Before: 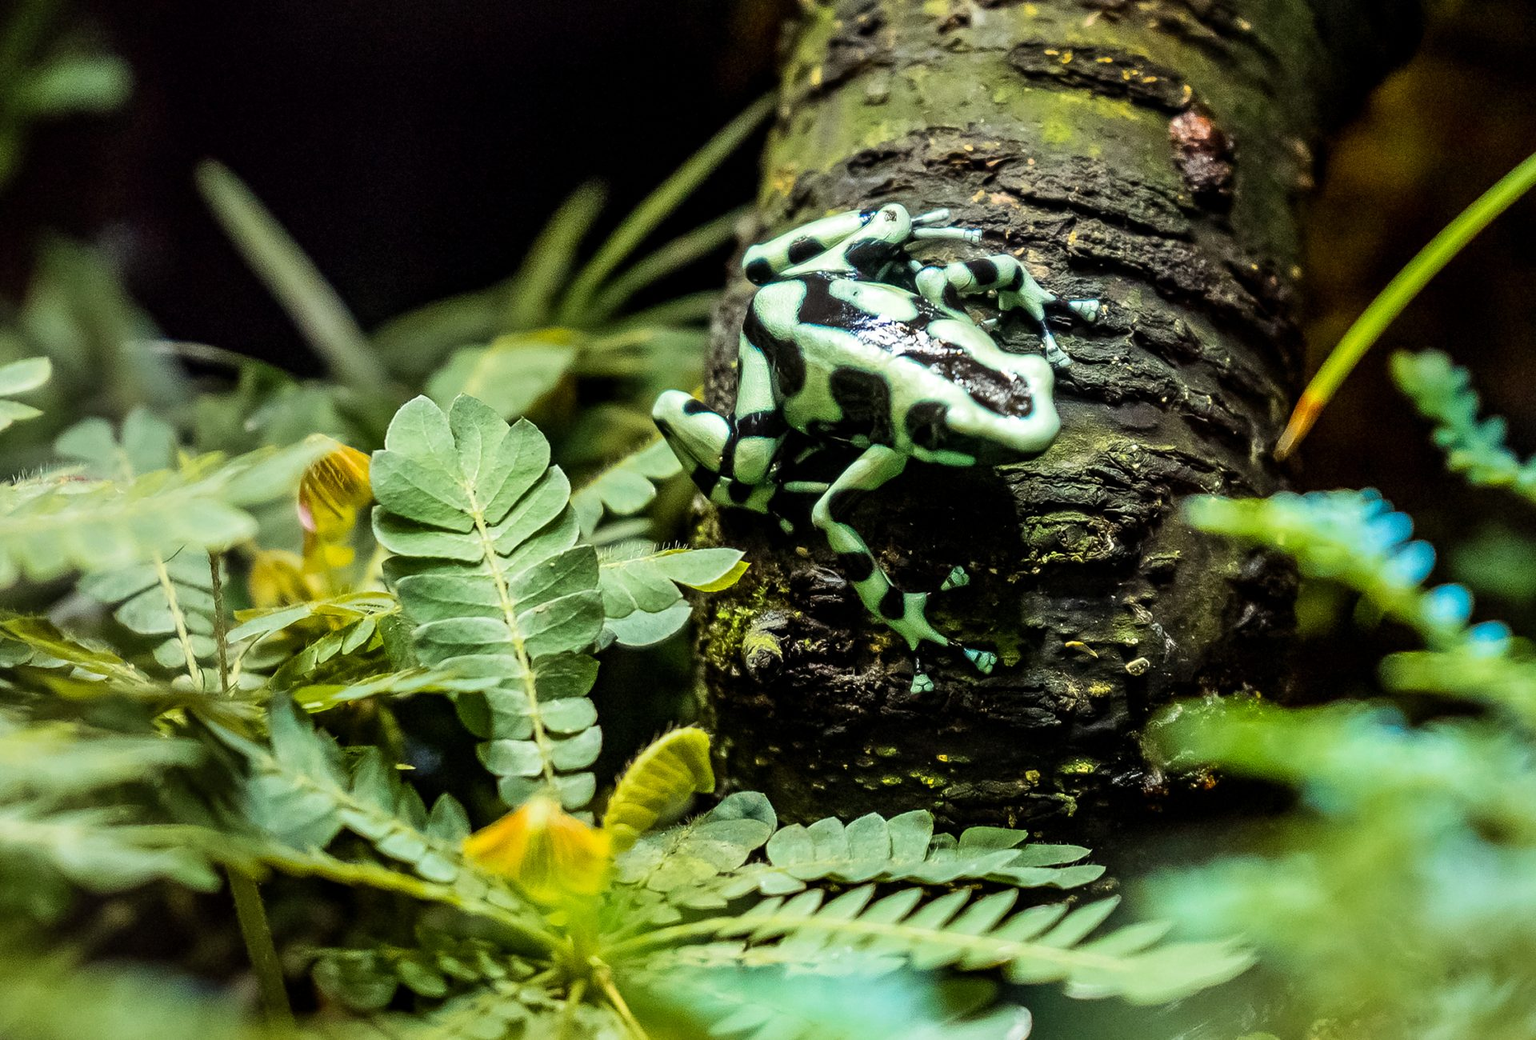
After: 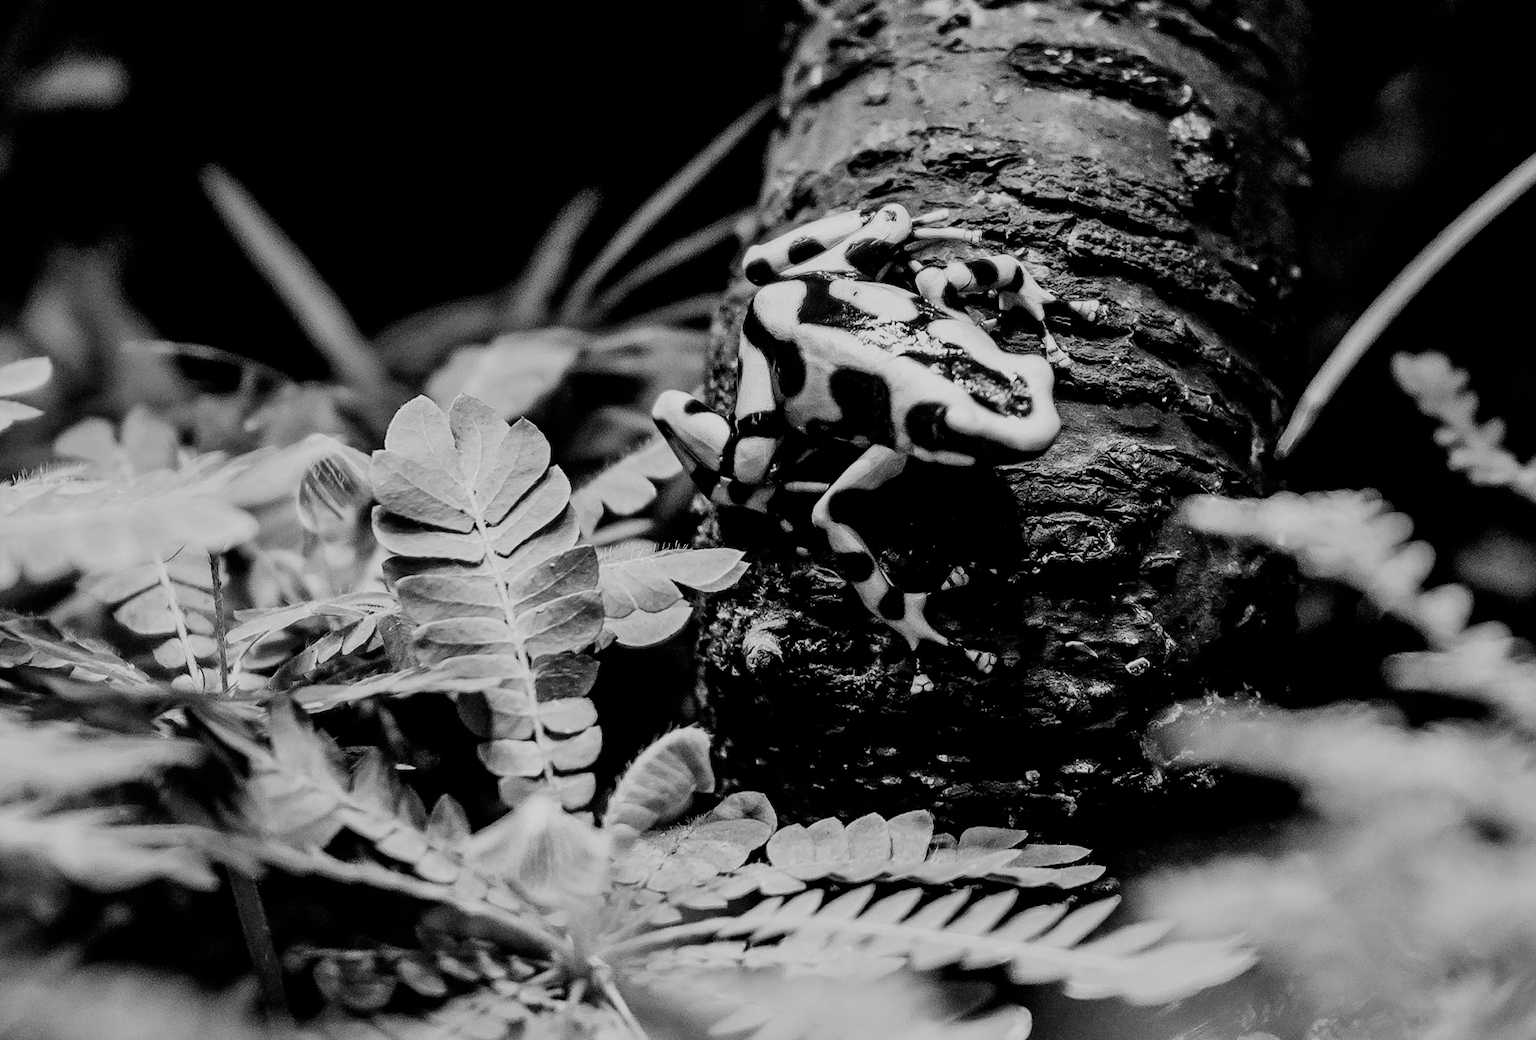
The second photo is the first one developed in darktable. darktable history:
color correction: highlights a* 5.59, highlights b* 5.24, saturation 0.68
monochrome: a 26.22, b 42.67, size 0.8
filmic rgb: black relative exposure -5 EV, hardness 2.88, contrast 1.3, highlights saturation mix -30%
